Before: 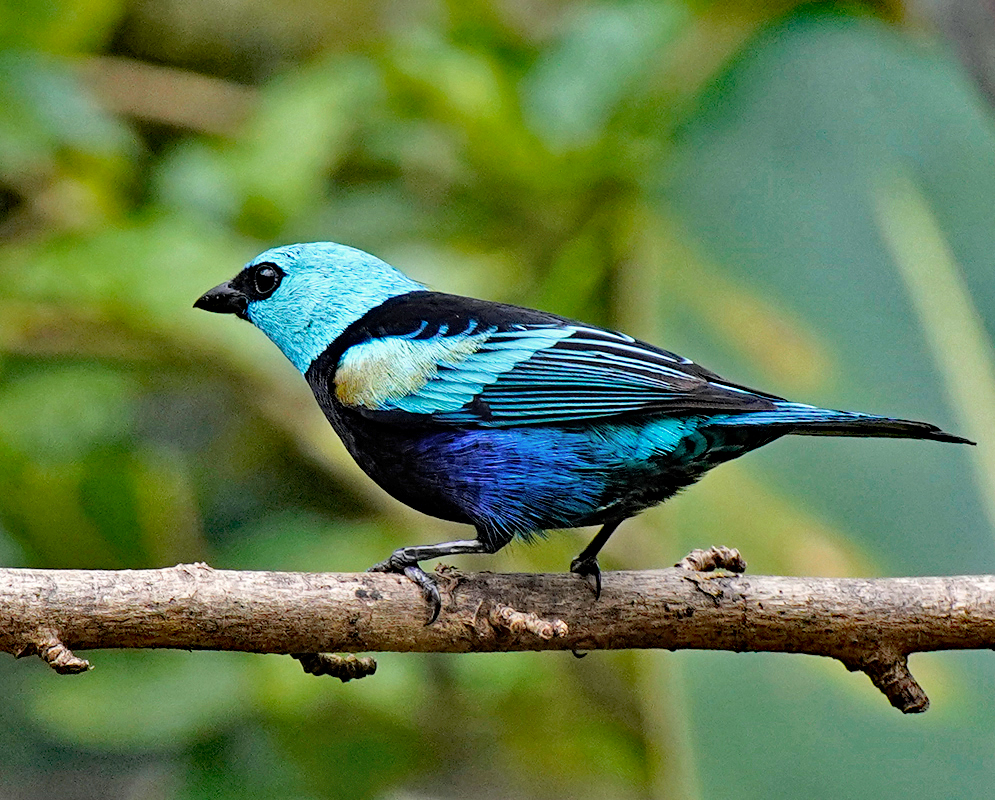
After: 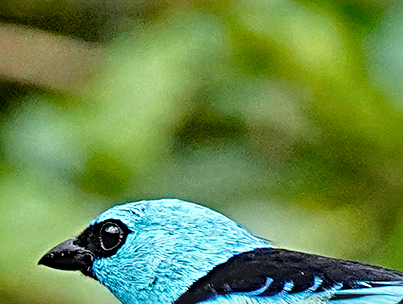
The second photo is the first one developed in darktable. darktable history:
local contrast: on, module defaults
crop: left 15.601%, top 5.462%, right 43.802%, bottom 56.431%
sharpen: radius 4.836
